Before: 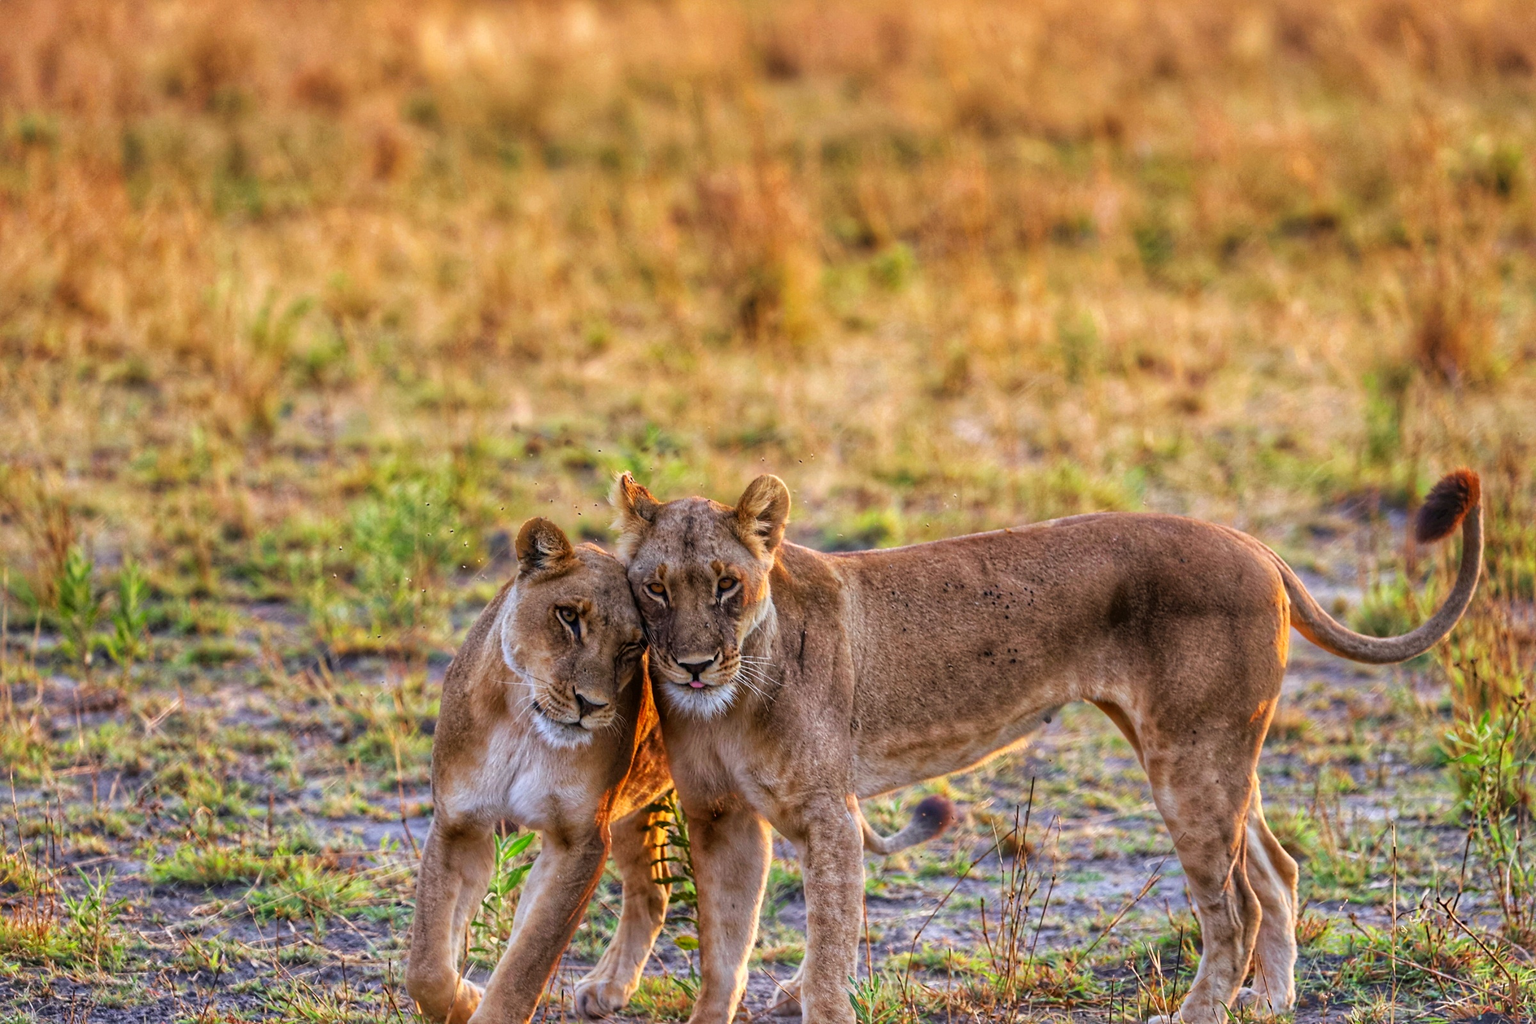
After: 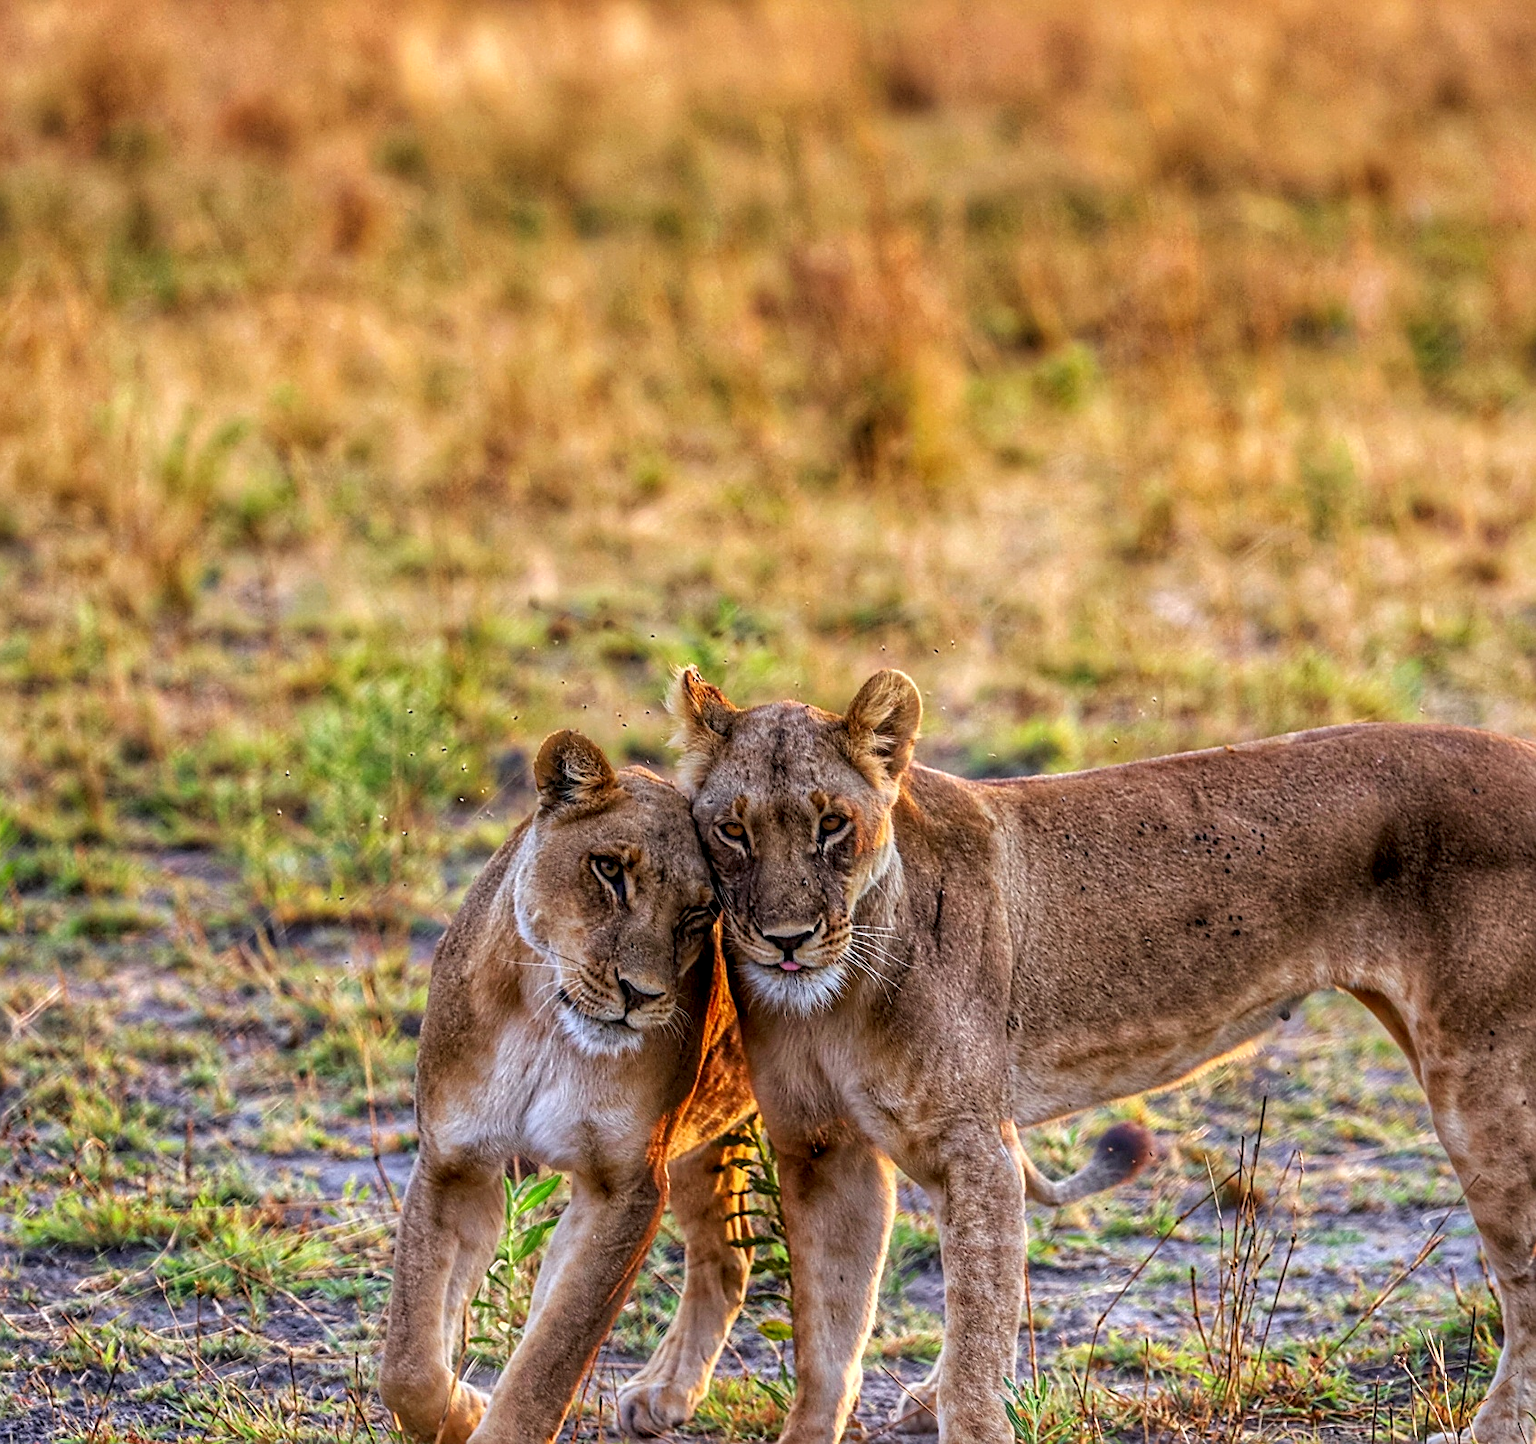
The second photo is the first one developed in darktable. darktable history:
base curve: preserve colors none
exposure: black level correction 0.001, compensate highlight preservation false
shadows and highlights: radius 330.29, shadows 53.49, highlights -99.79, compress 94.54%, soften with gaussian
local contrast: on, module defaults
crop and rotate: left 8.932%, right 20.175%
sharpen: on, module defaults
